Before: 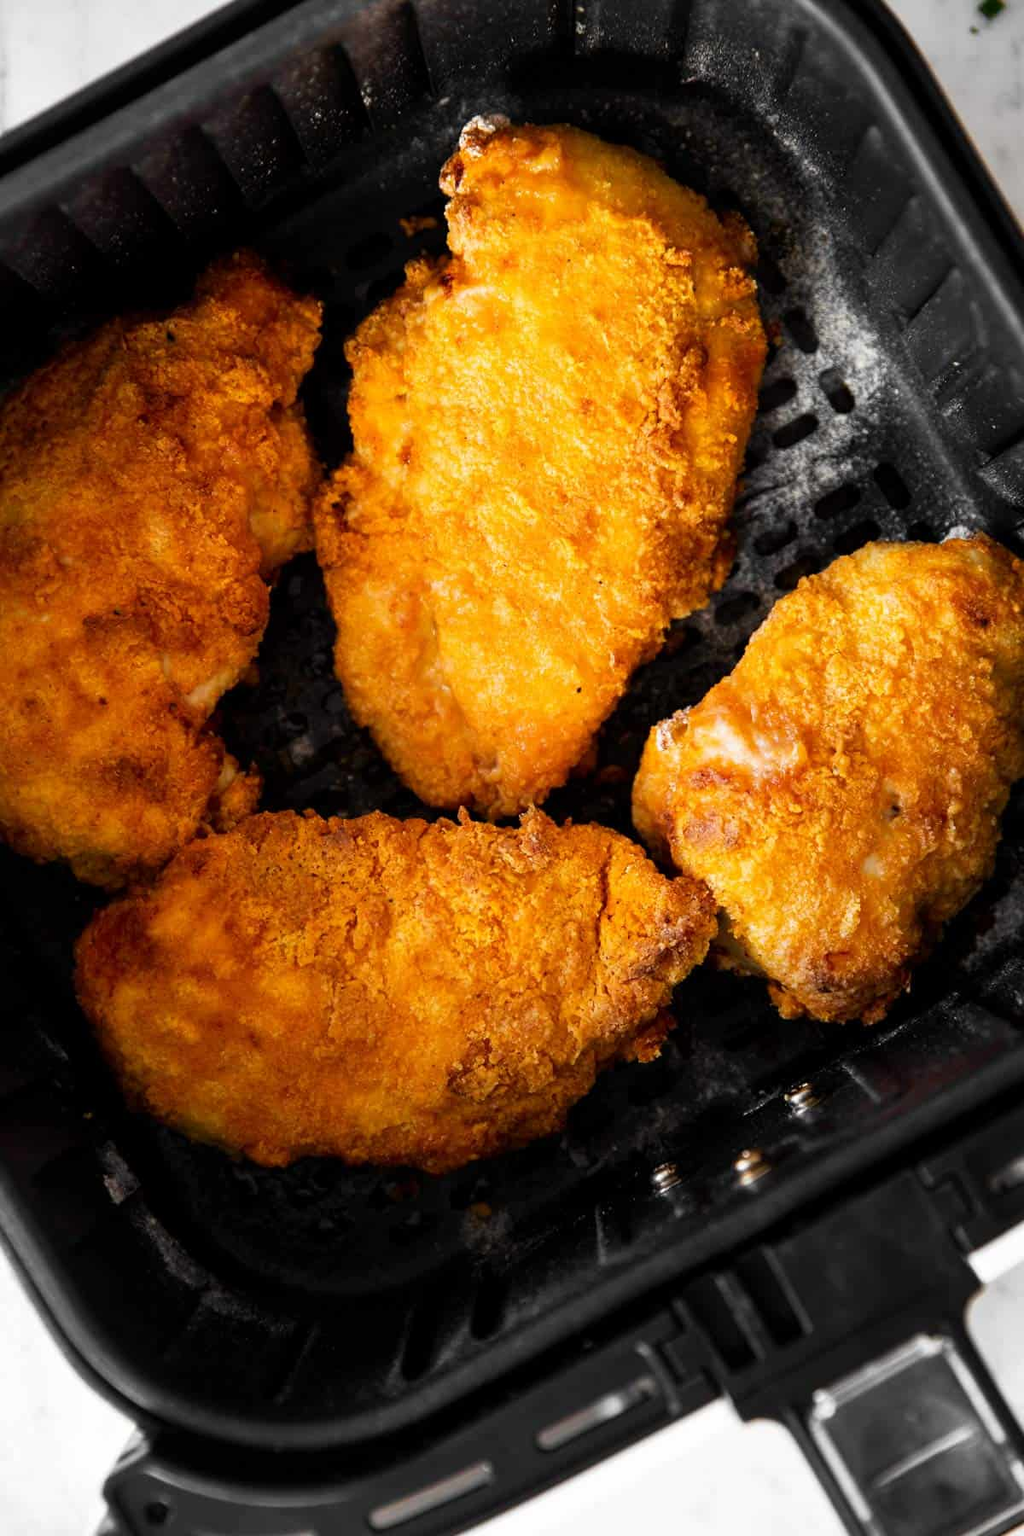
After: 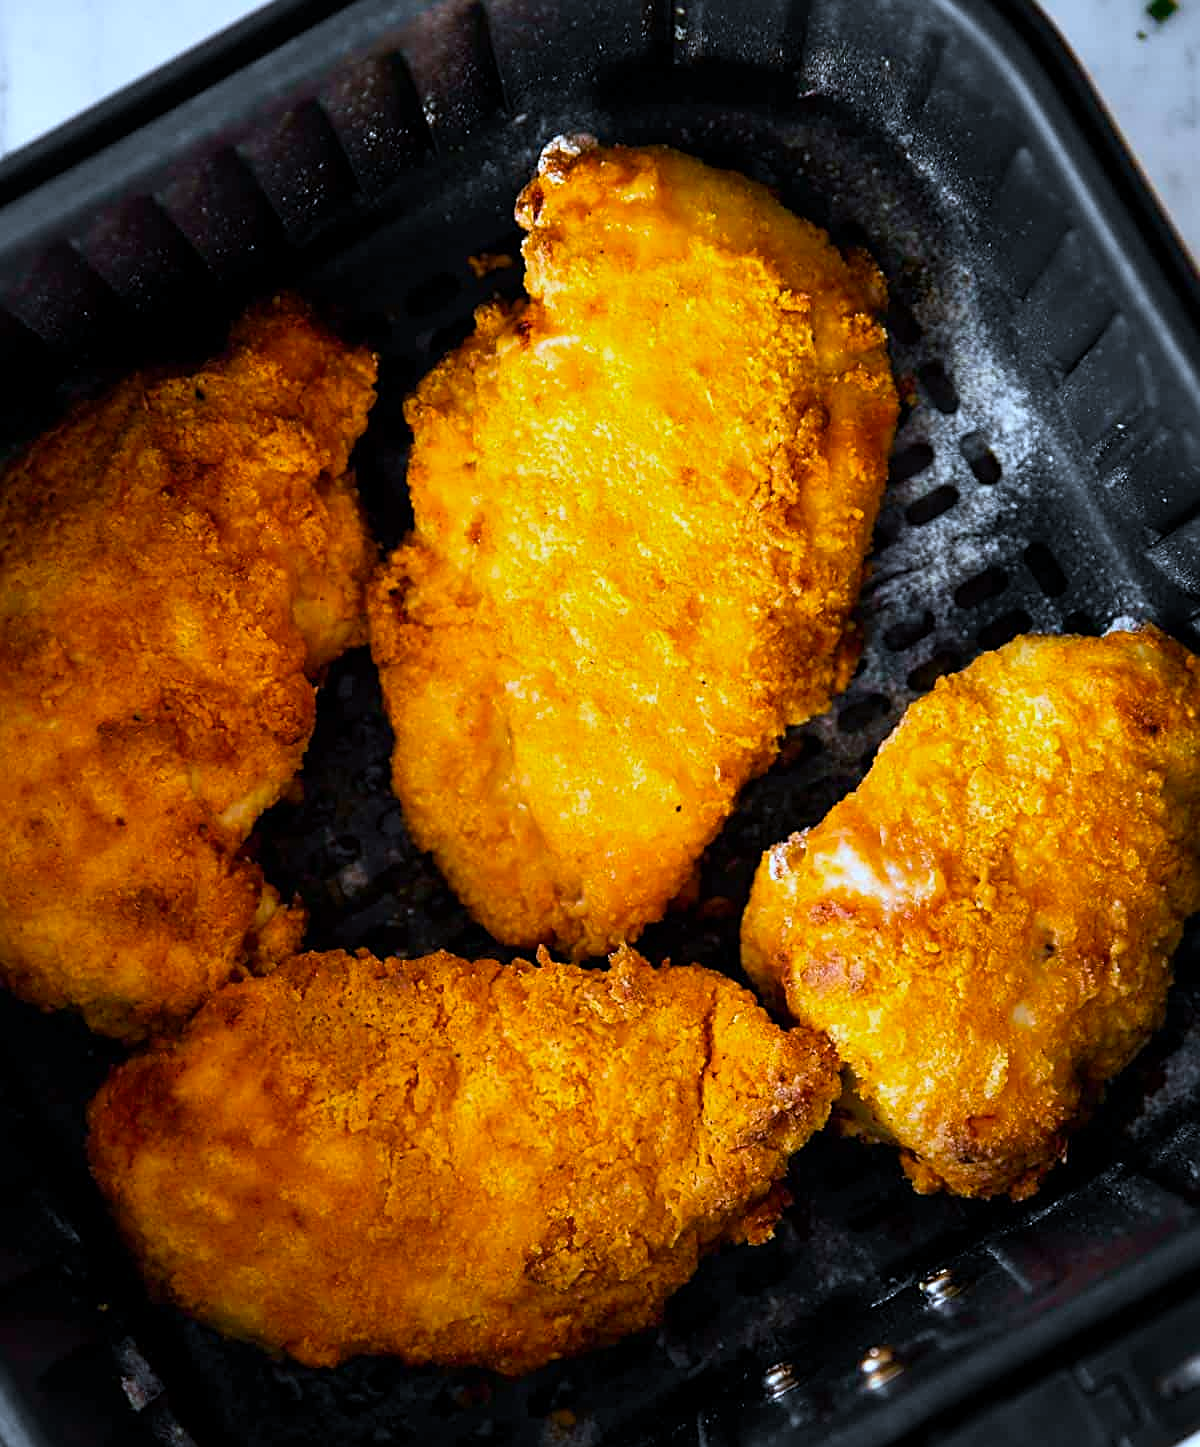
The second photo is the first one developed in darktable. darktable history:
color calibration: illuminant as shot in camera, x 0.379, y 0.381, temperature 4102.27 K, gamut compression 1.64
sharpen: on, module defaults
color balance rgb: shadows lift › chroma 0.899%, shadows lift › hue 110.36°, perceptual saturation grading › global saturation 25.105%, global vibrance 20%
crop: bottom 19.575%
